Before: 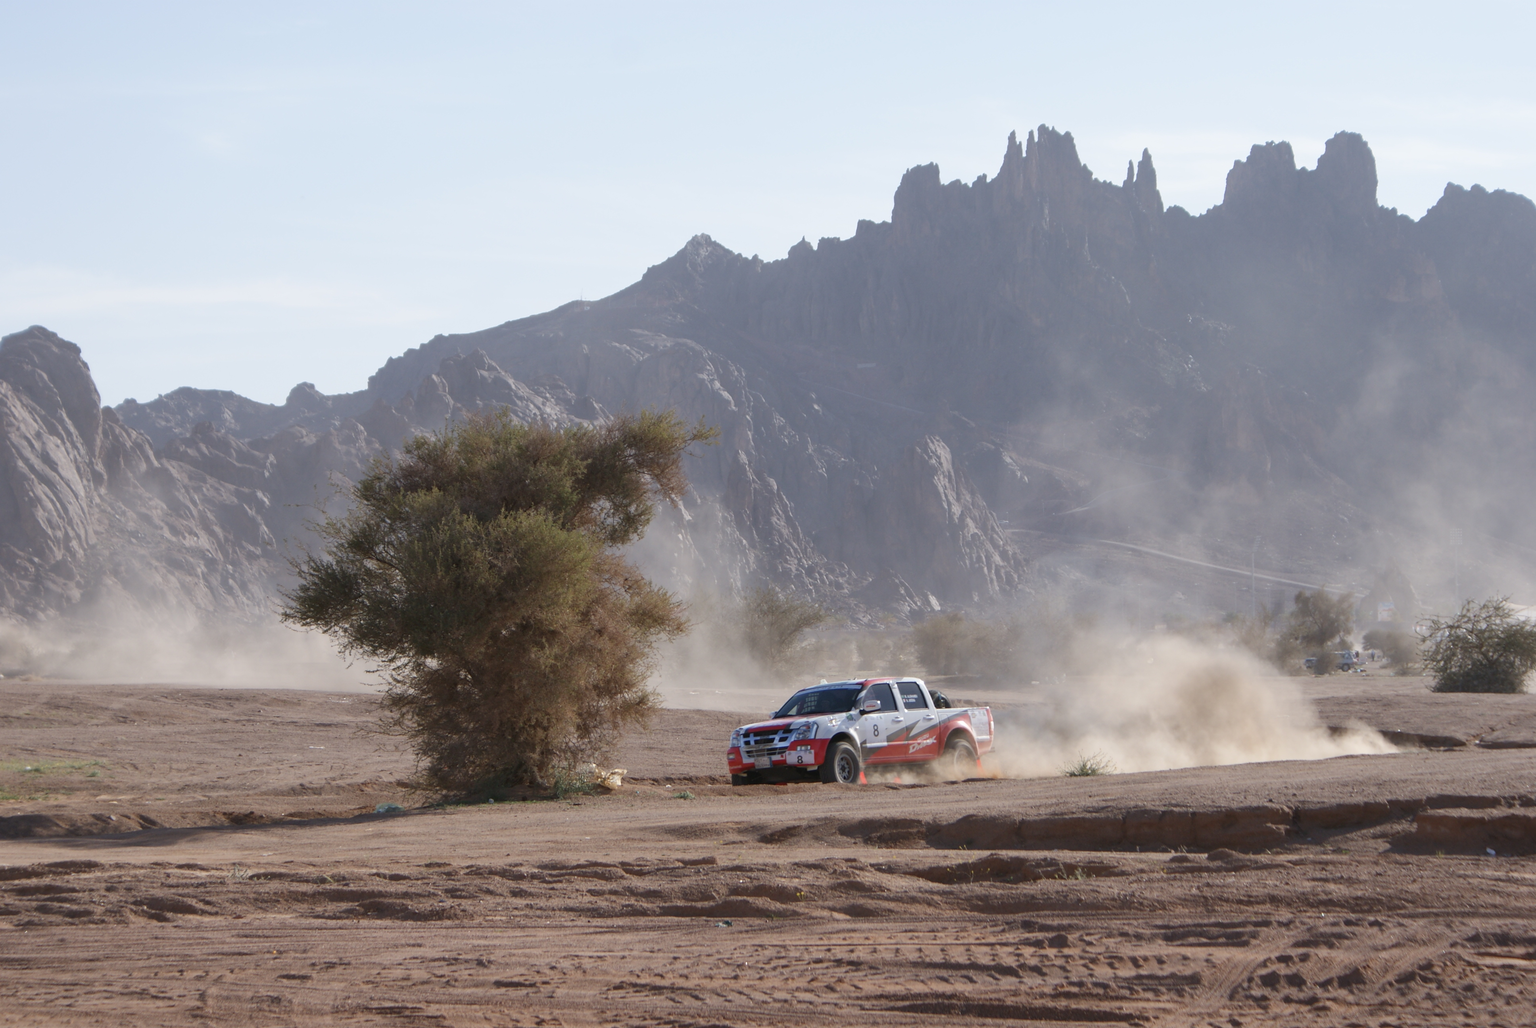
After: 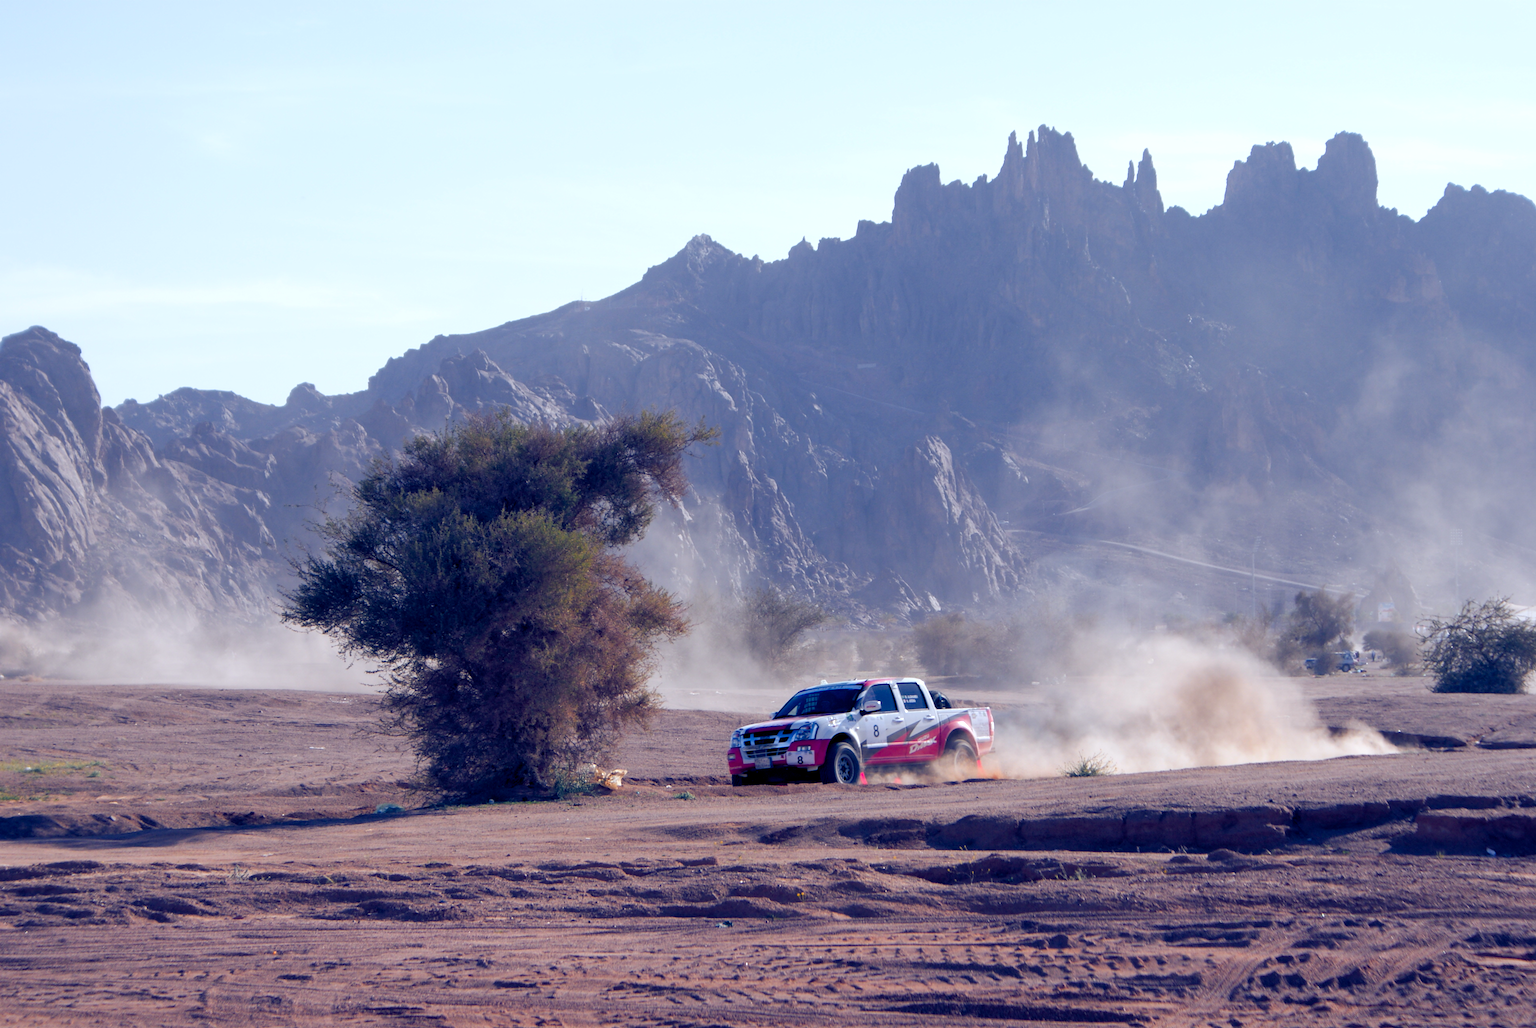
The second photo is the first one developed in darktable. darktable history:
color zones: curves: ch1 [(0.24, 0.629) (0.75, 0.5)]; ch2 [(0.255, 0.454) (0.745, 0.491)], mix 102.12%
color balance rgb: shadows lift › luminance -41.13%, shadows lift › chroma 14.13%, shadows lift › hue 260°, power › luminance -3.76%, power › chroma 0.56%, power › hue 40.37°, highlights gain › luminance 16.81%, highlights gain › chroma 2.94%, highlights gain › hue 260°, global offset › luminance -0.29%, global offset › chroma 0.31%, global offset › hue 260°, perceptual saturation grading › global saturation 20%, perceptual saturation grading › highlights -13.92%, perceptual saturation grading › shadows 50%
